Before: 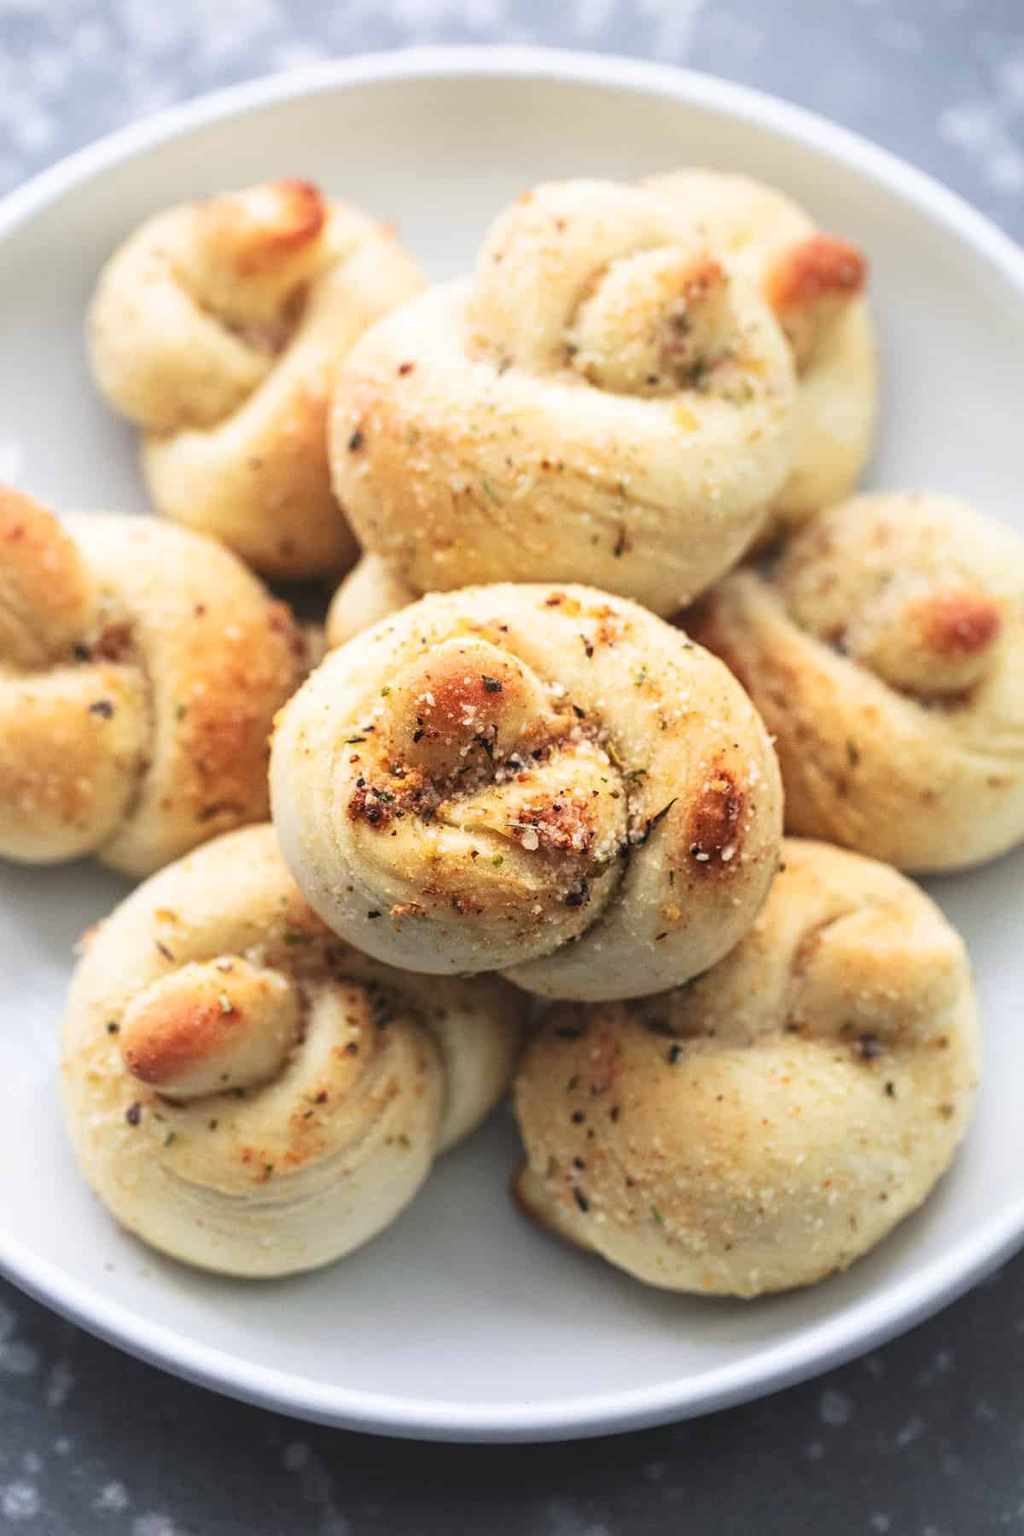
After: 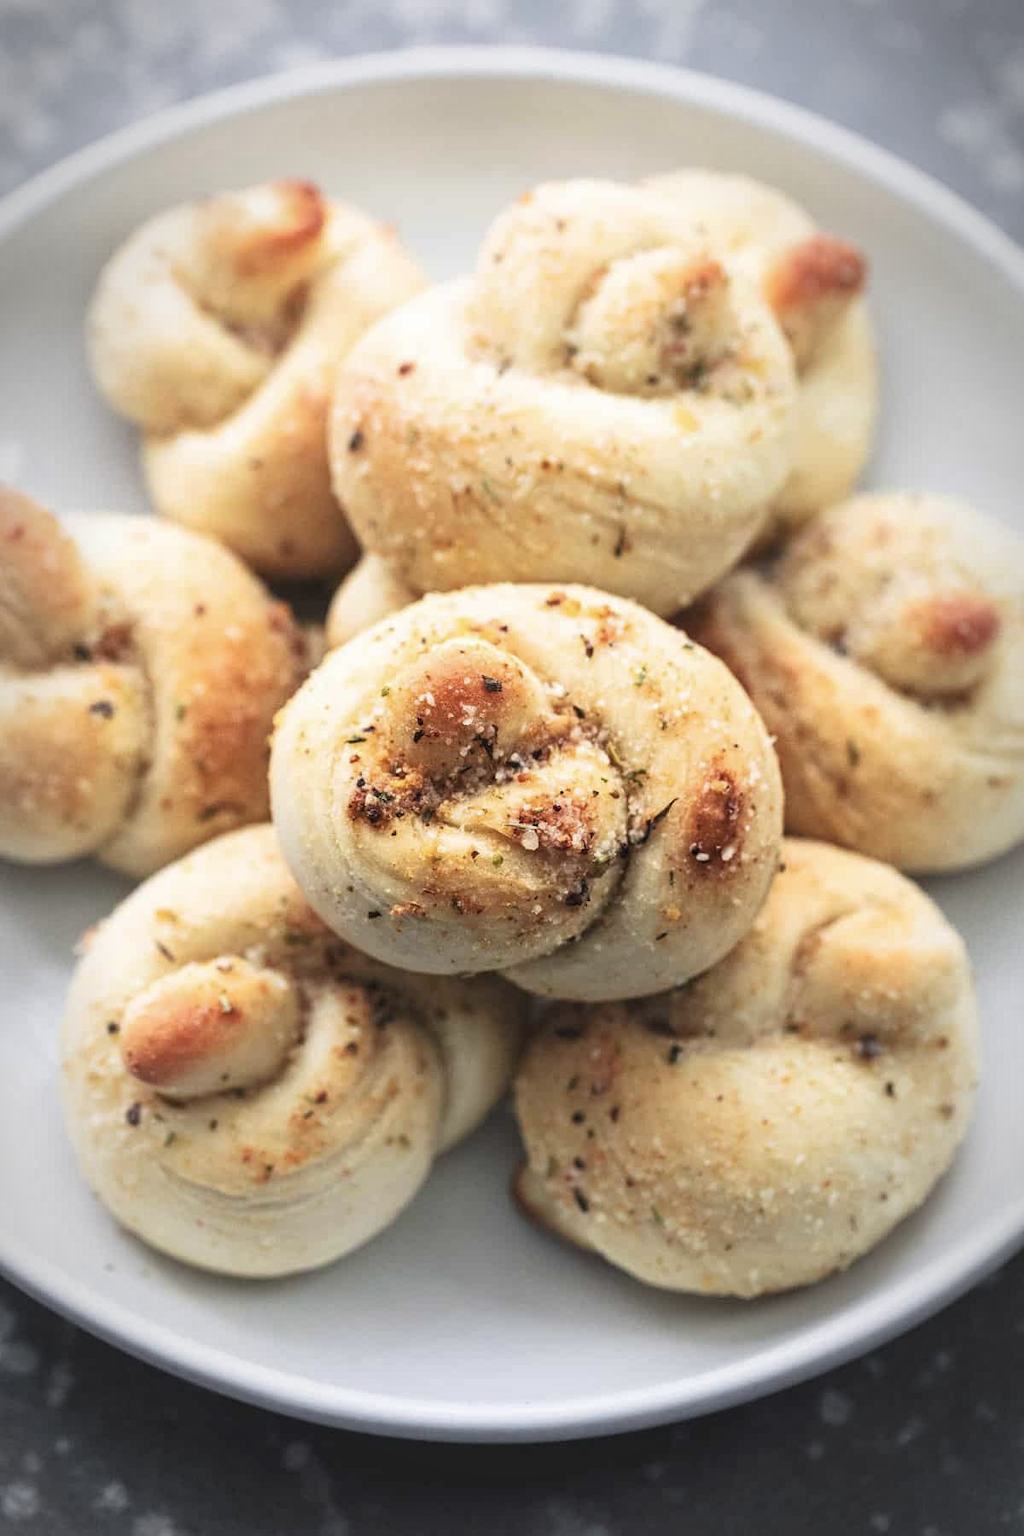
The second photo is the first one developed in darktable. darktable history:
vignetting: automatic ratio true
color correction: highlights b* 0.035, saturation 0.824
